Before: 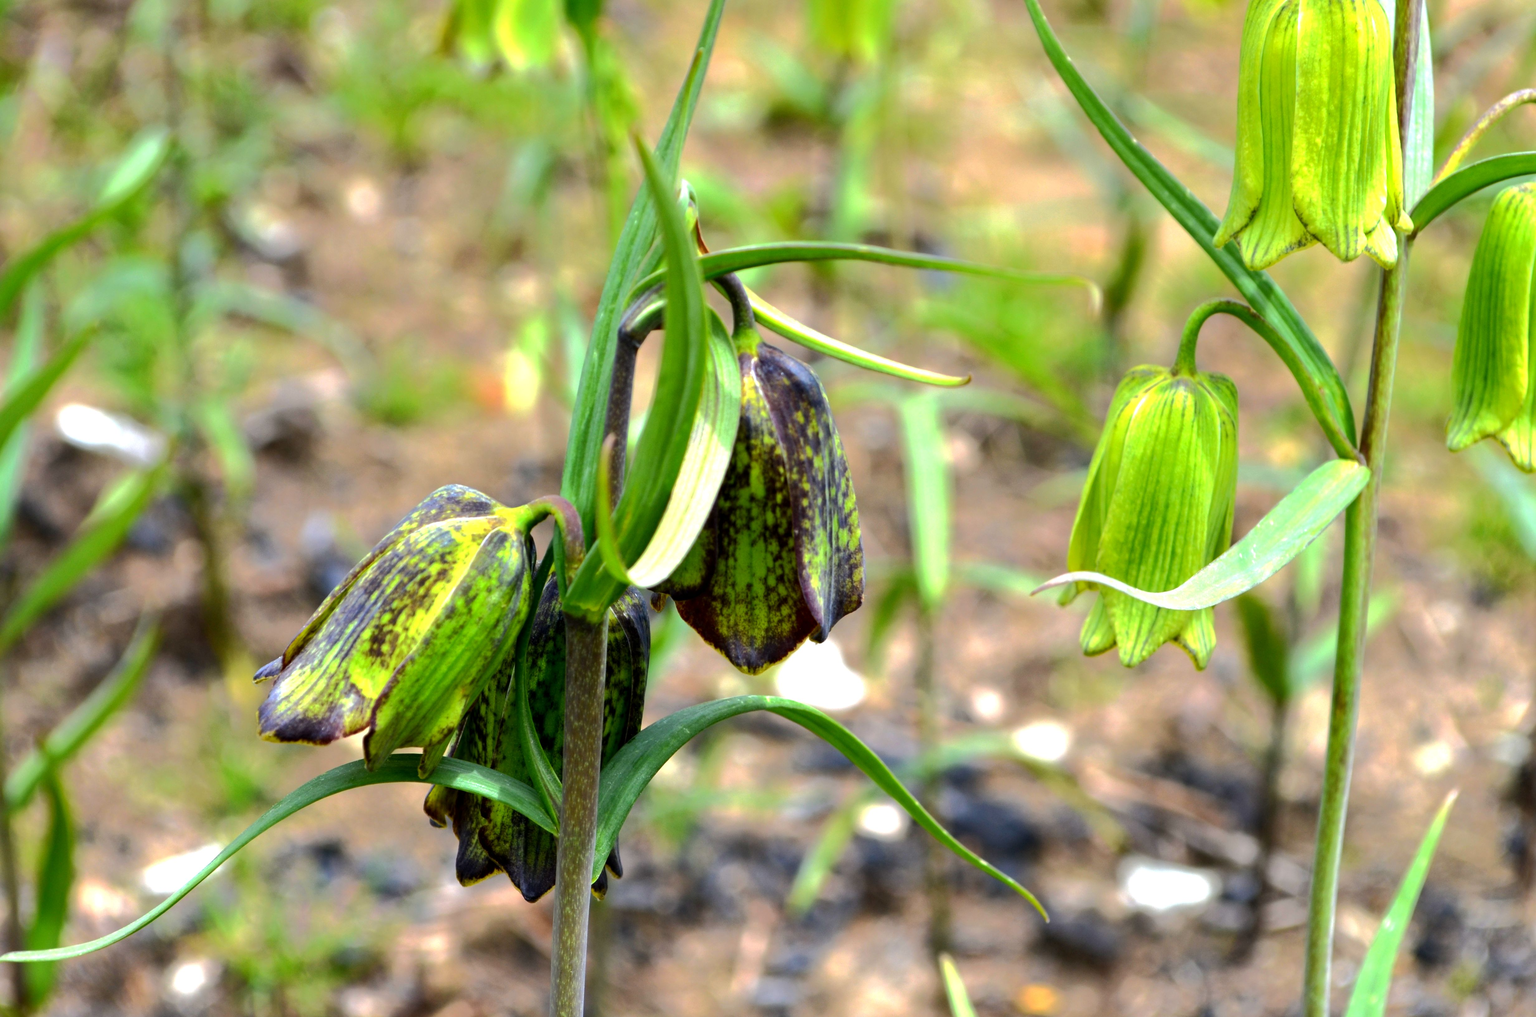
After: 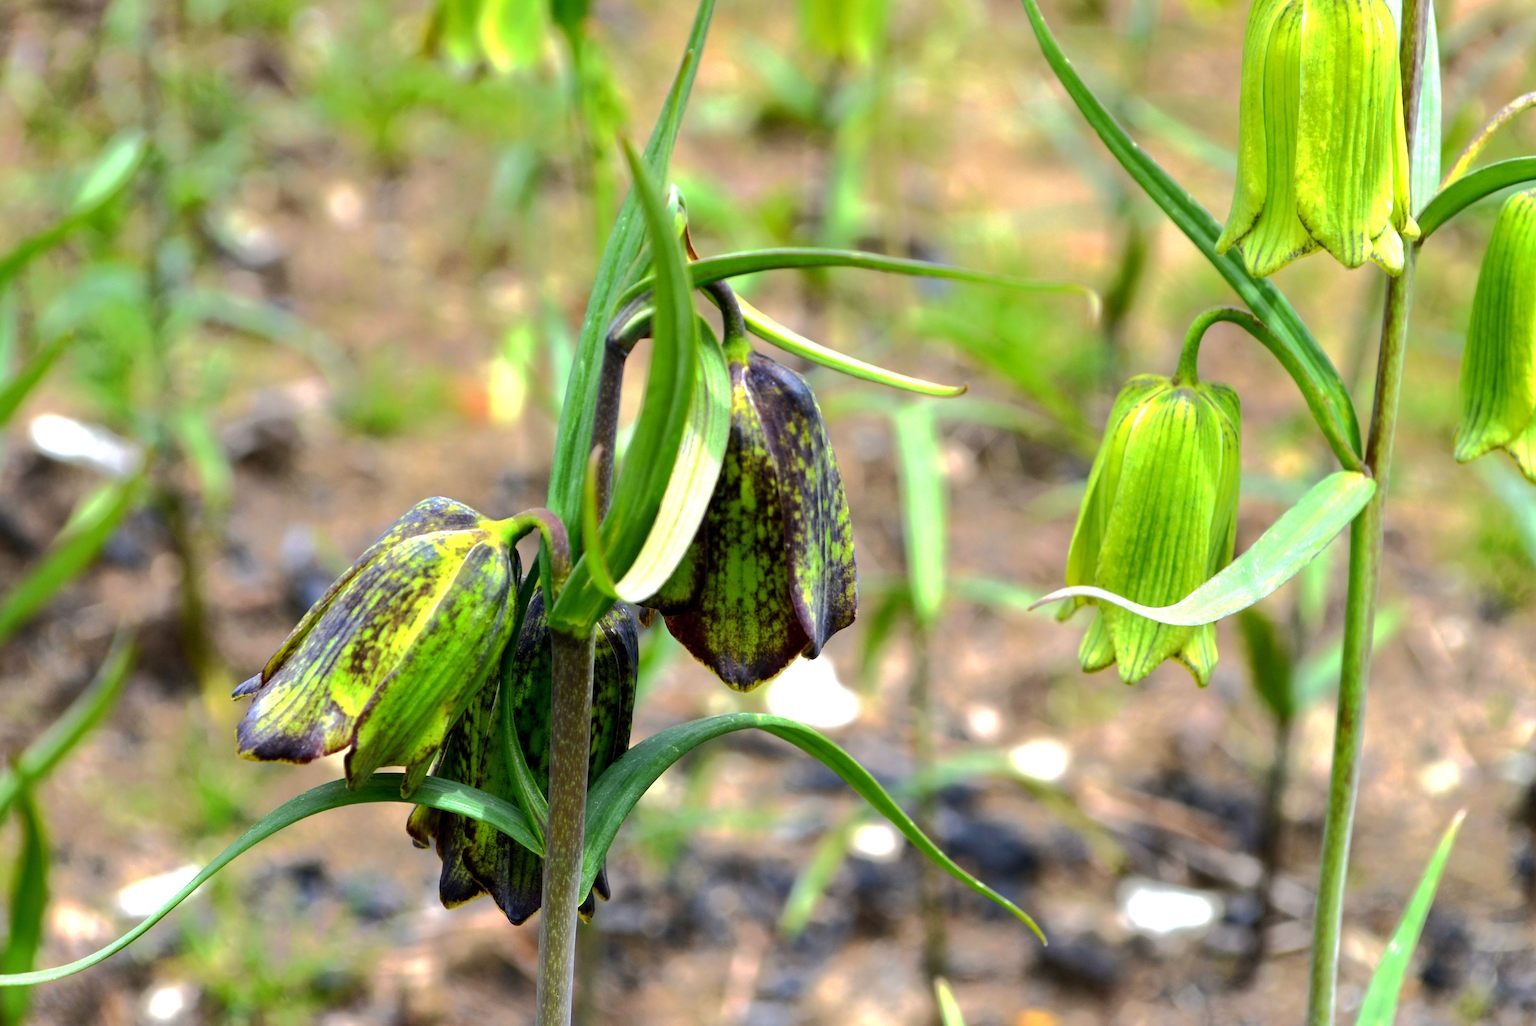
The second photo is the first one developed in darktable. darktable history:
sharpen: amount 0.217
crop and rotate: left 1.792%, right 0.595%, bottom 1.44%
